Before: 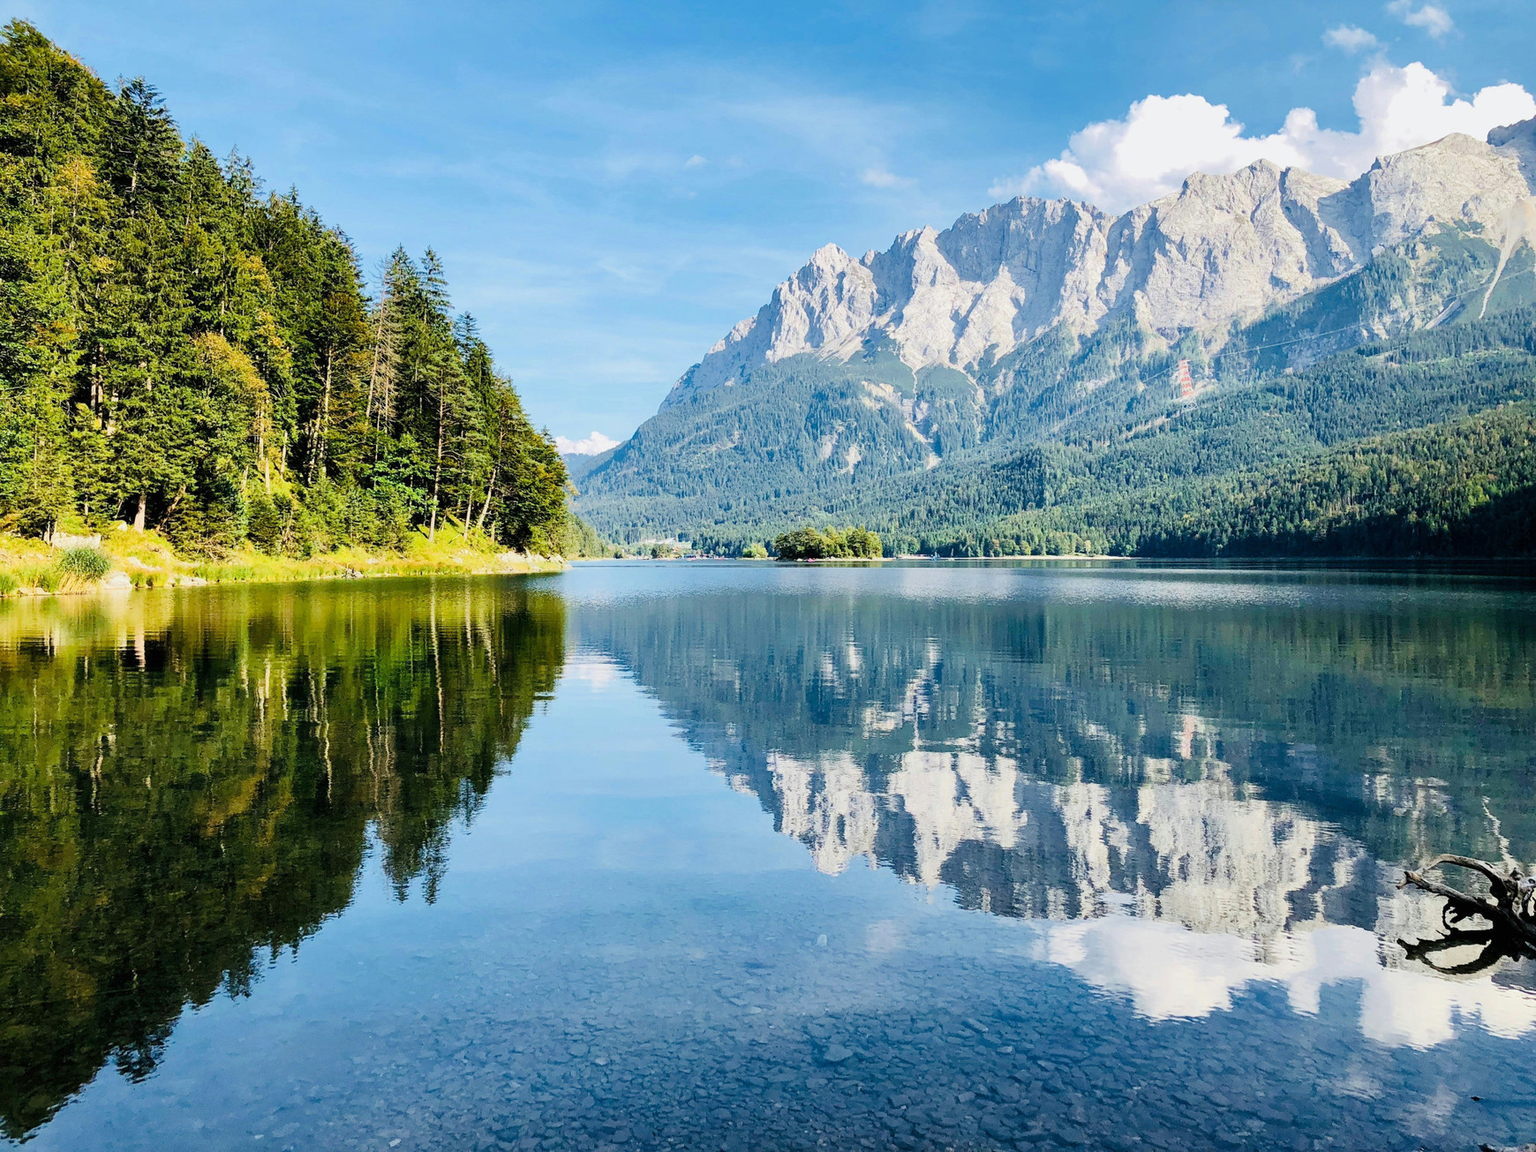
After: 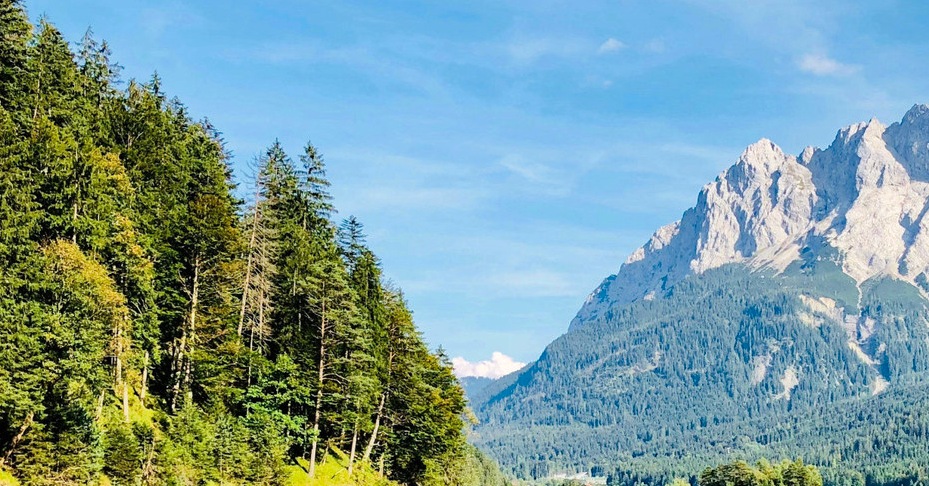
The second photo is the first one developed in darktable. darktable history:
crop: left 10.224%, top 10.573%, right 36.364%, bottom 51.784%
haze removal: strength 0.284, distance 0.243, compatibility mode true, adaptive false
